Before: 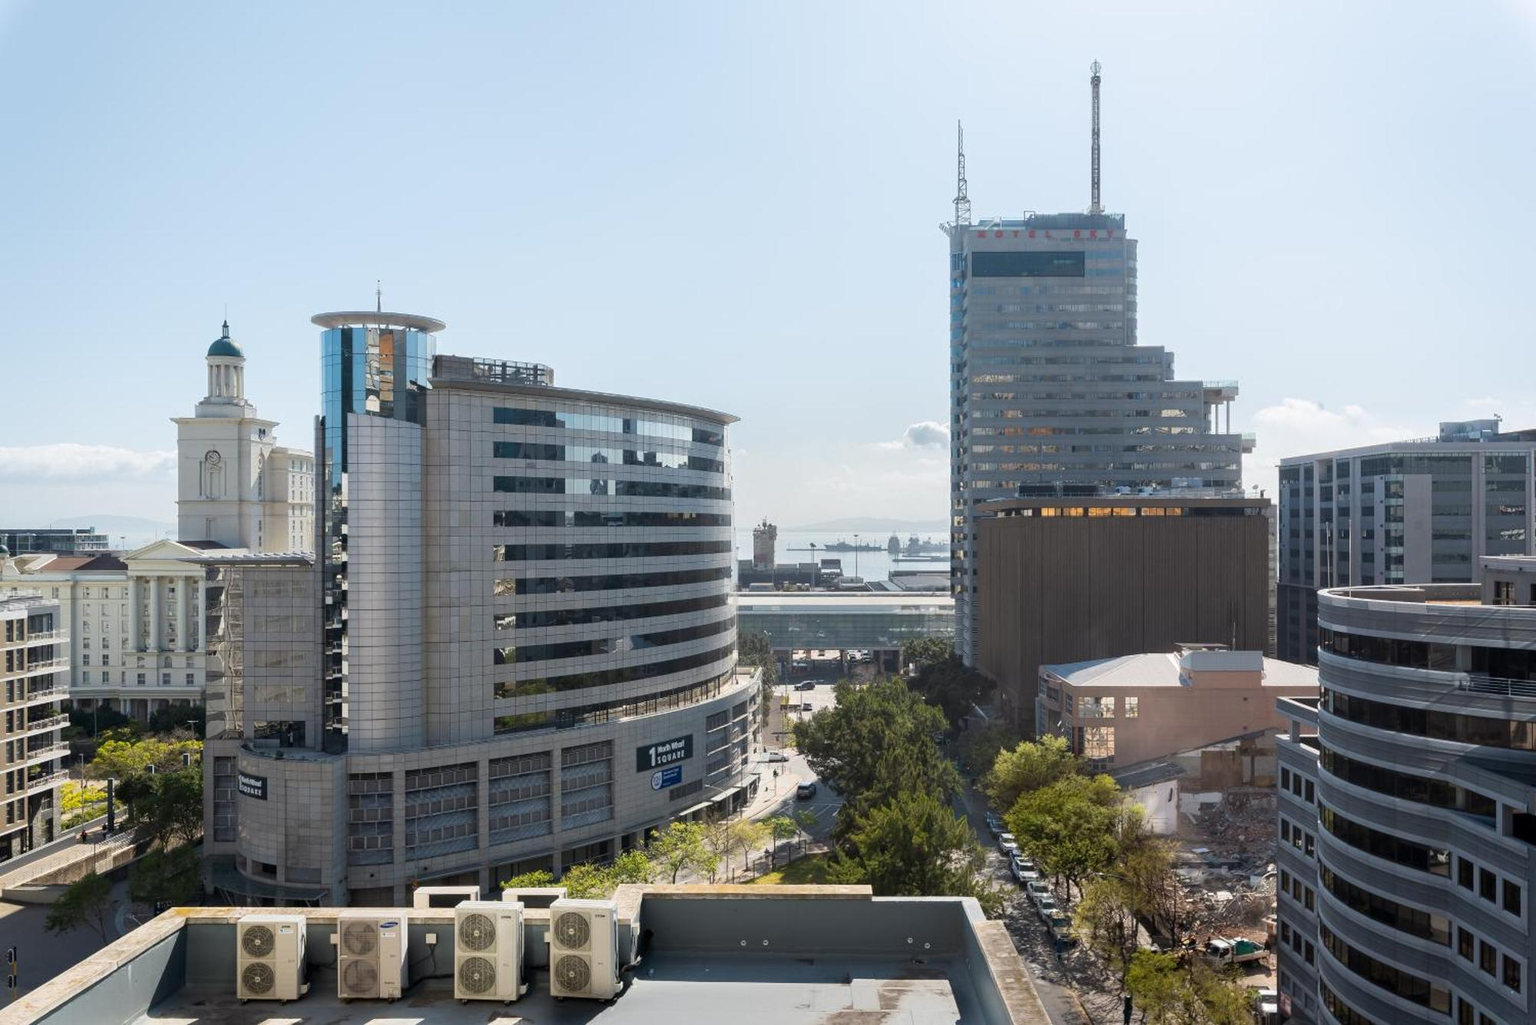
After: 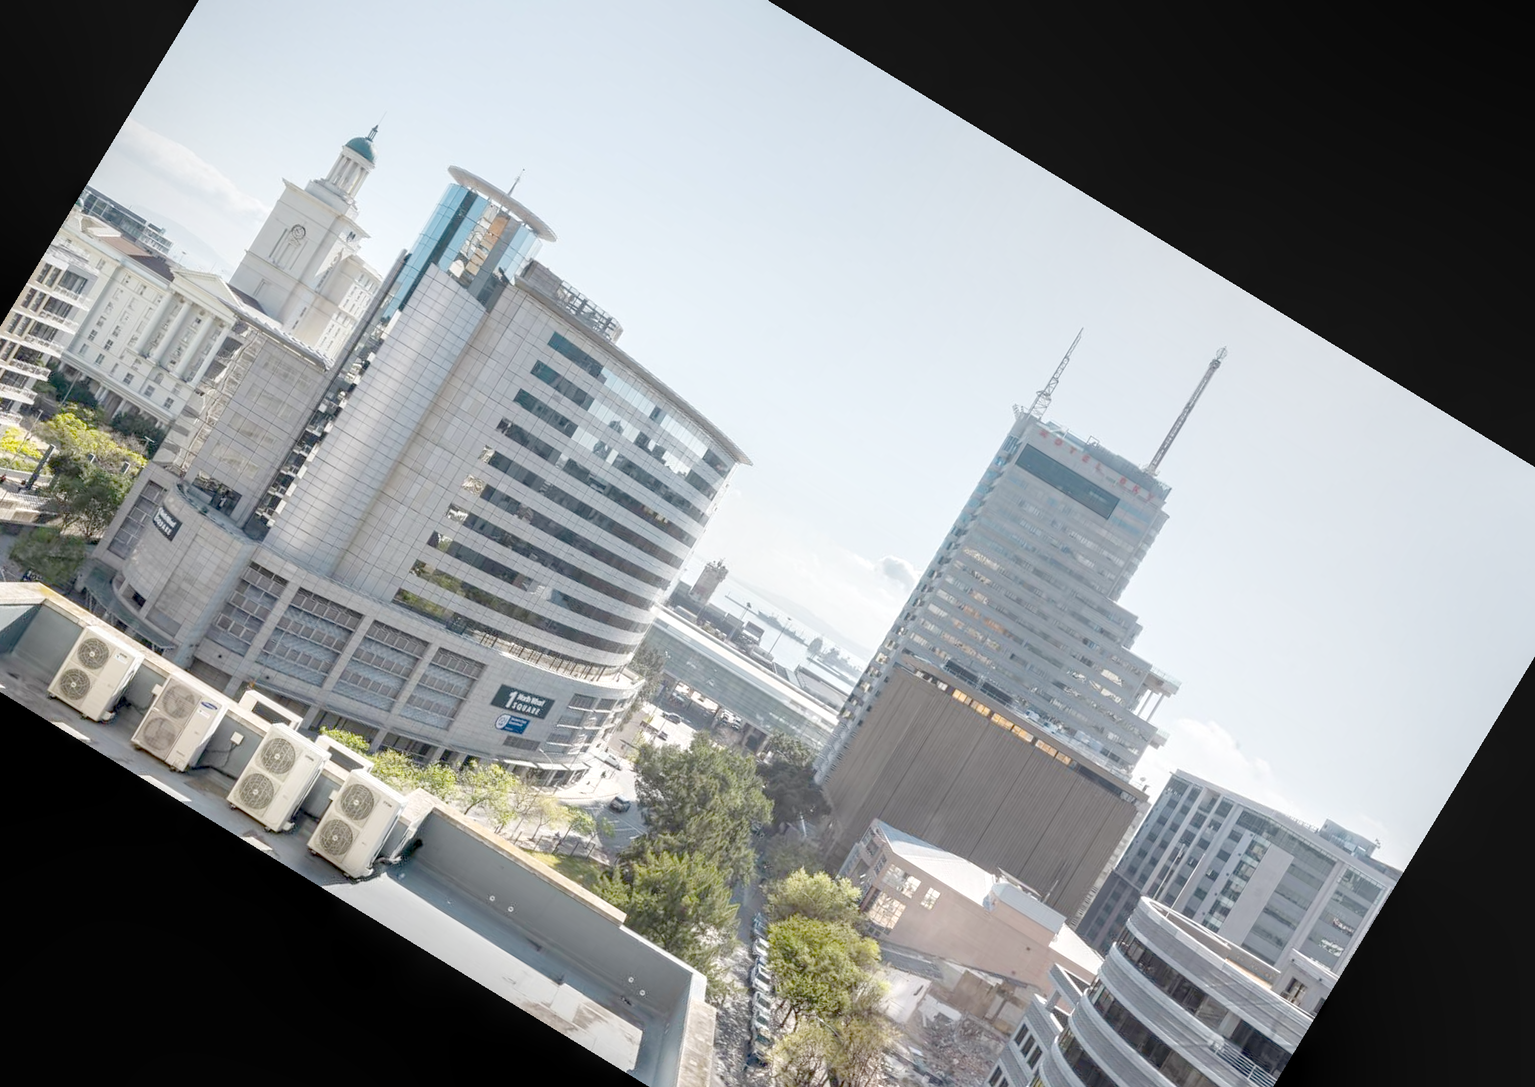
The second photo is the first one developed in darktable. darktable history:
local contrast: detail 140%
orientation: orientation rotate 180°
crop and rotate: angle 148.68°, left 9.111%, top 15.603%, right 4.588%, bottom 17.041%
